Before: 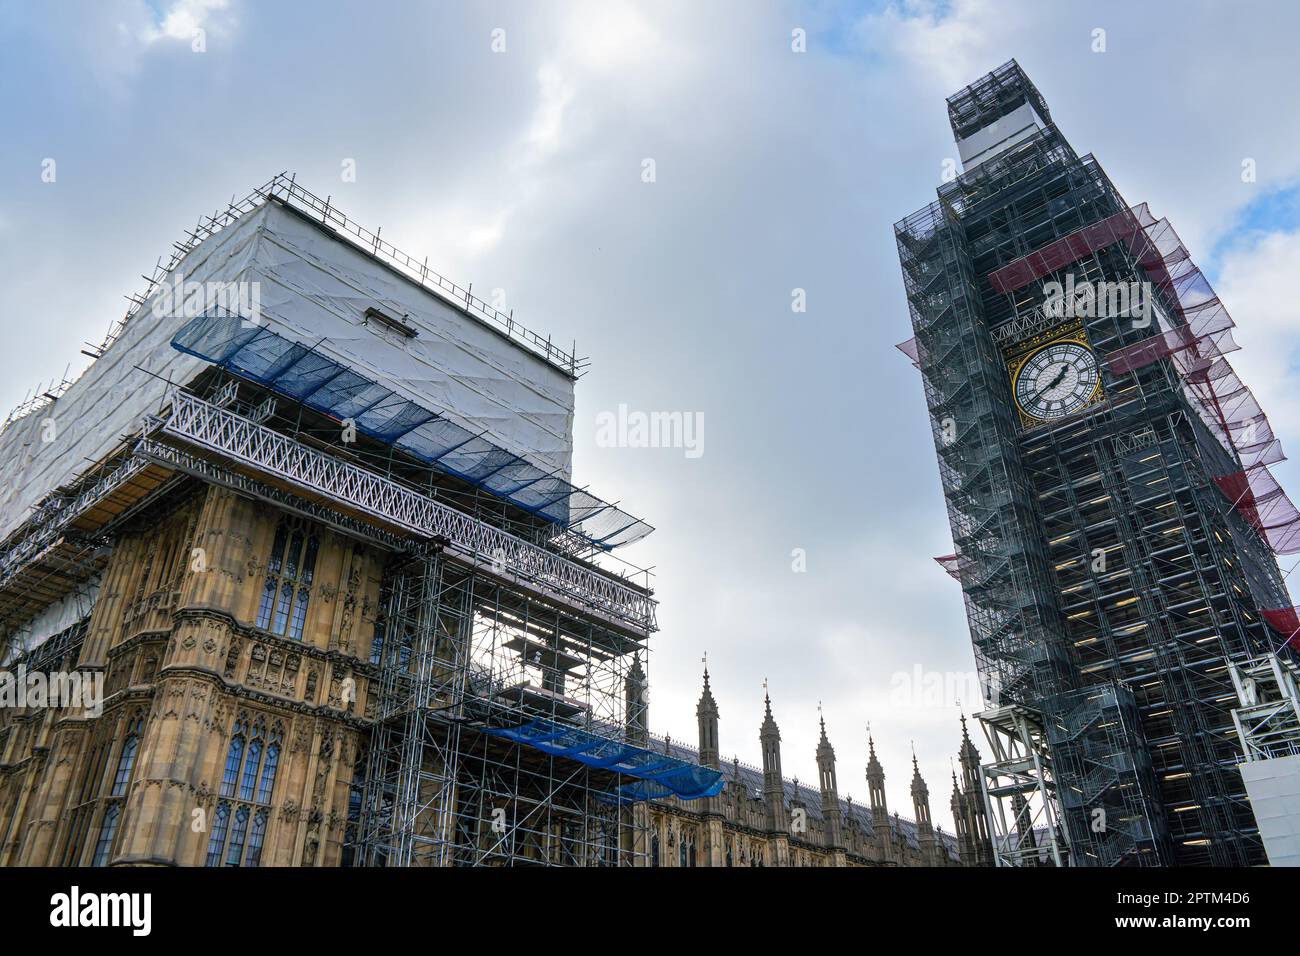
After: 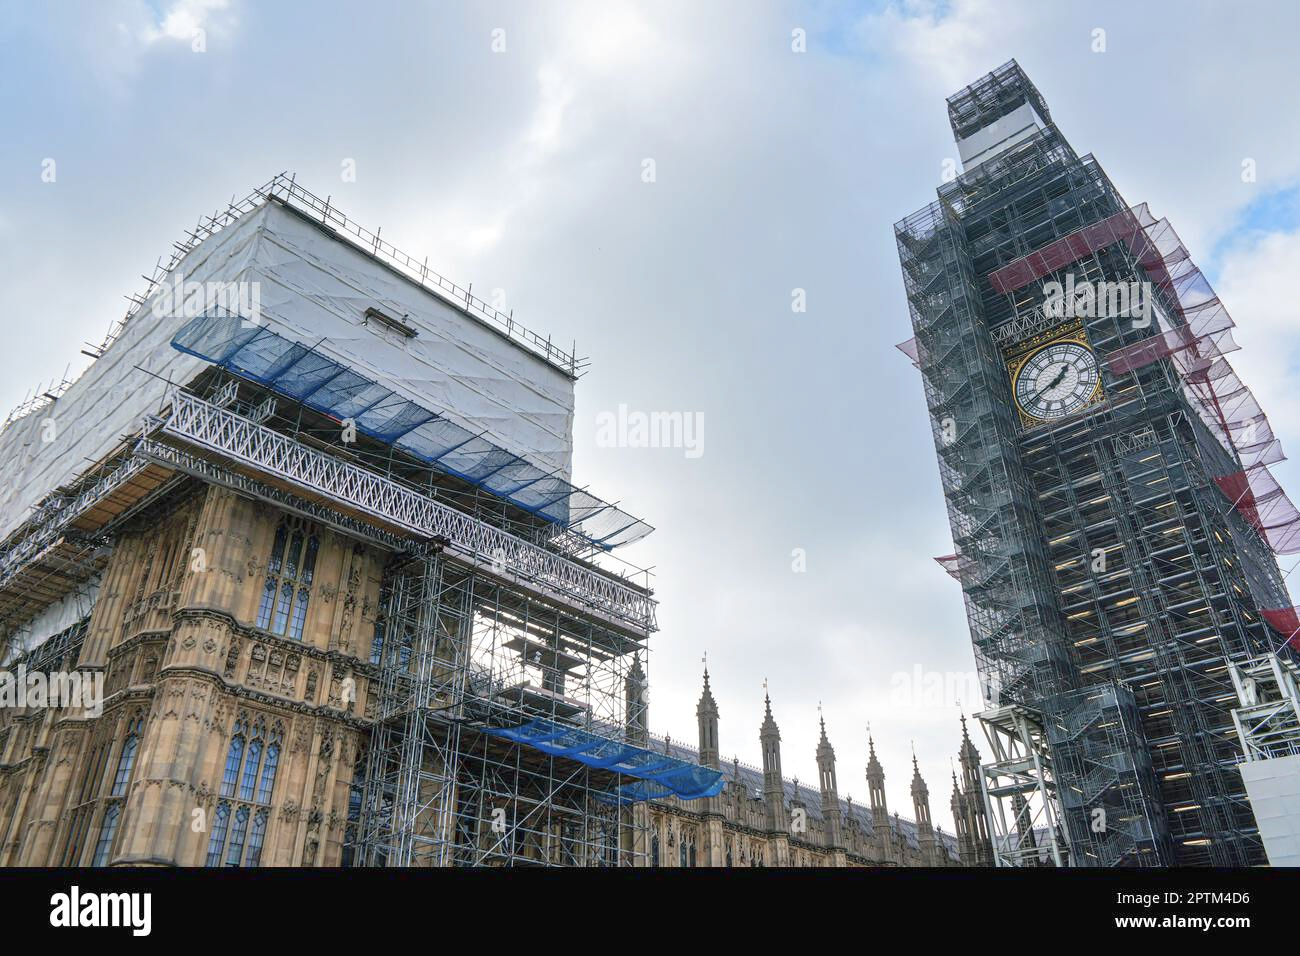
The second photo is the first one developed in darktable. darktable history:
color balance rgb: perceptual saturation grading › global saturation -27.94%, hue shift -2.27°, contrast -21.26%
exposure: black level correction 0, exposure 0.7 EV, compensate exposure bias true, compensate highlight preservation false
